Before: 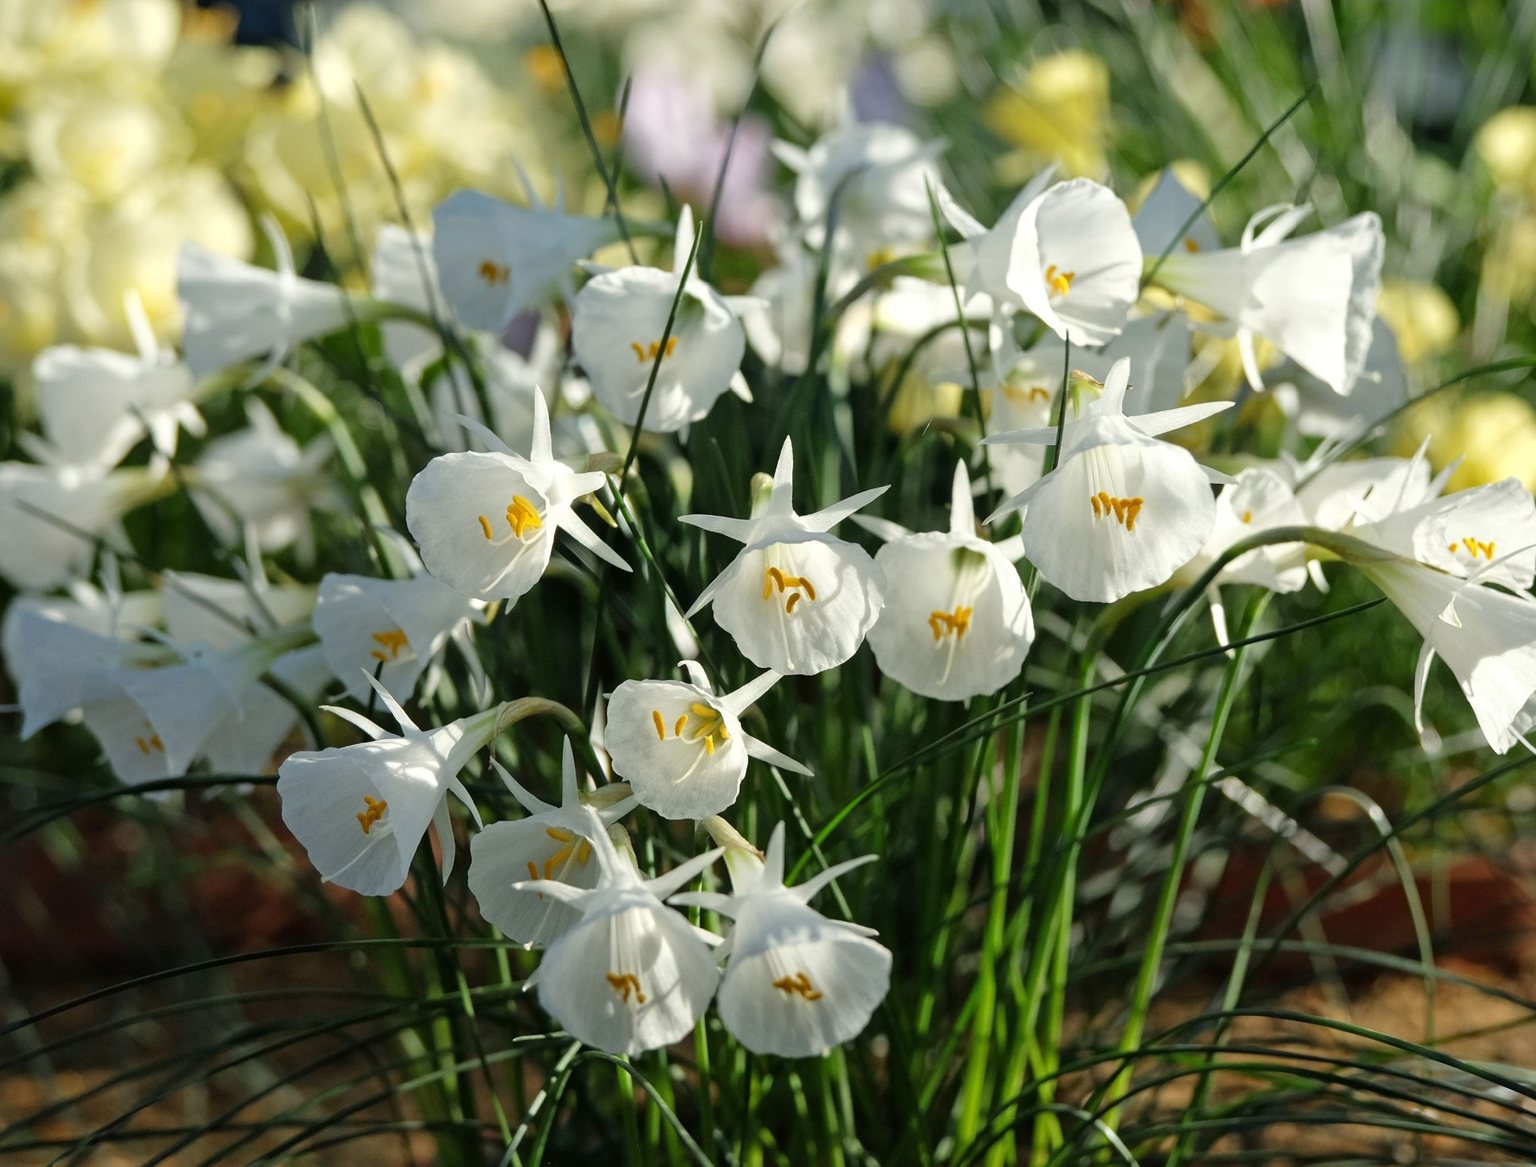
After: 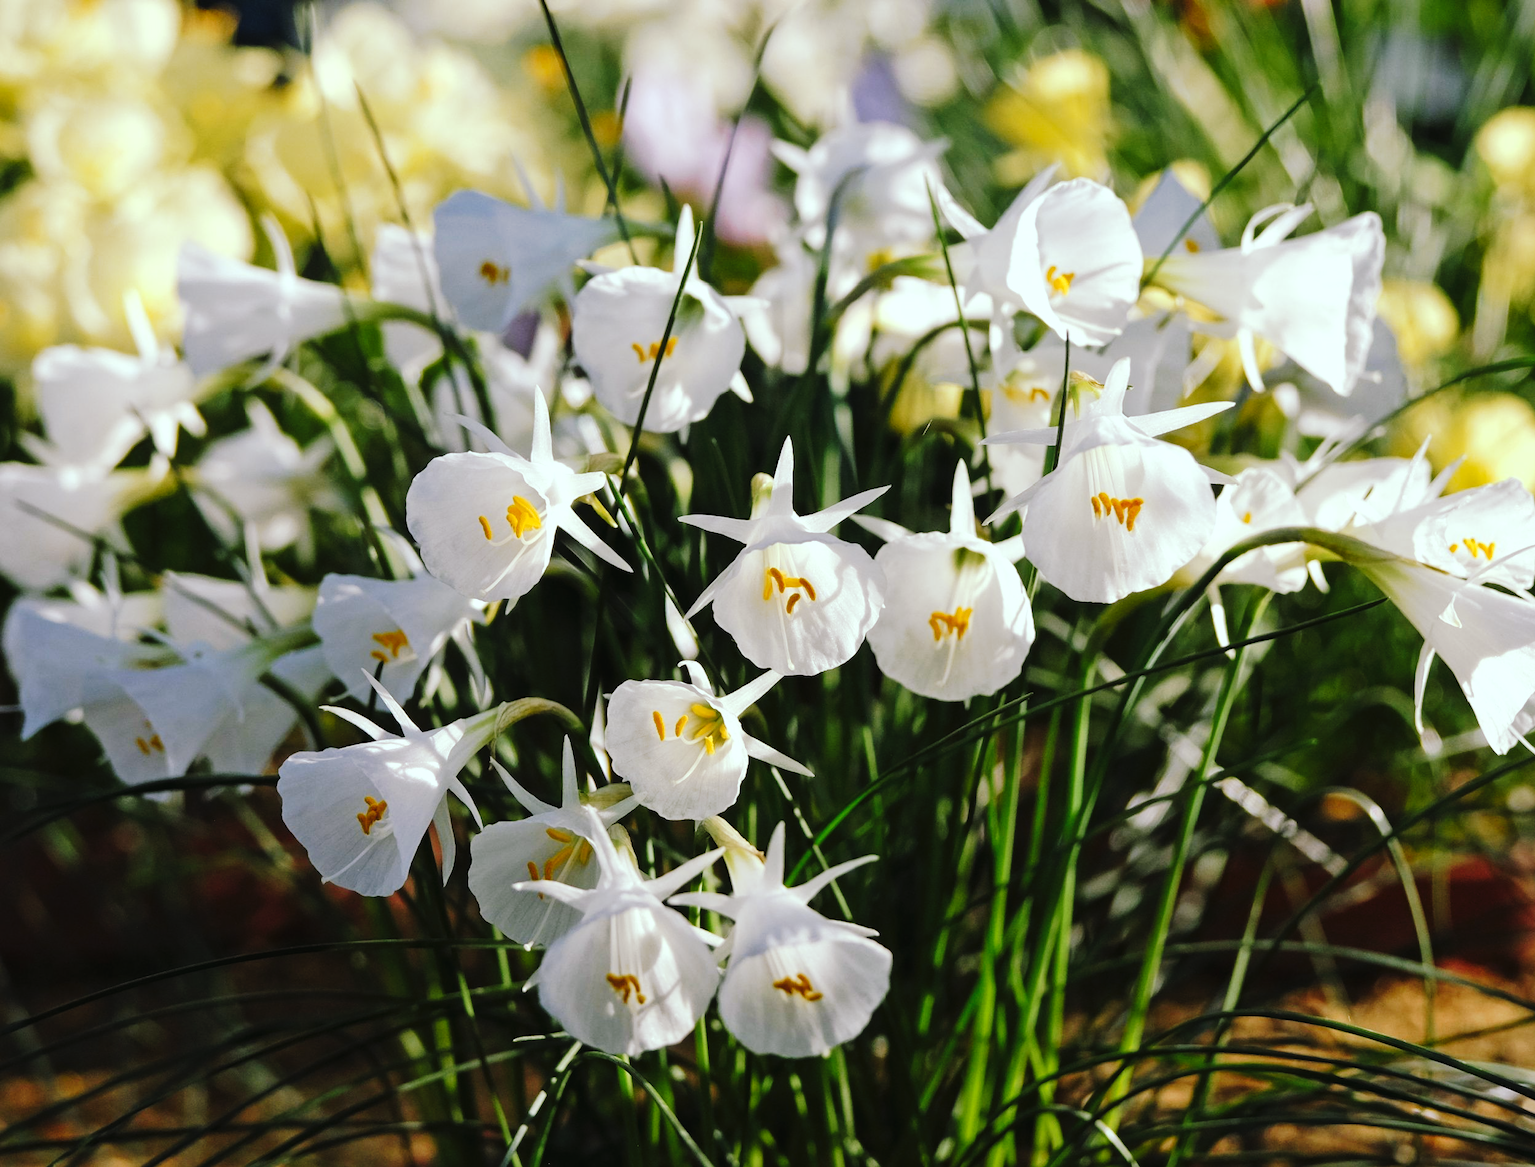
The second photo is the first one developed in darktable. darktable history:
tone curve: curves: ch0 [(0, 0) (0.003, 0.018) (0.011, 0.021) (0.025, 0.028) (0.044, 0.039) (0.069, 0.05) (0.1, 0.06) (0.136, 0.081) (0.177, 0.117) (0.224, 0.161) (0.277, 0.226) (0.335, 0.315) (0.399, 0.421) (0.468, 0.53) (0.543, 0.627) (0.623, 0.726) (0.709, 0.789) (0.801, 0.859) (0.898, 0.924) (1, 1)], preserve colors none
color look up table: target L [97.57, 93.49, 88.99, 83.09, 78.94, 76.75, 72.03, 72.57, 63.85, 58.24, 55.07, 34.25, 27.16, 3.936, 200.88, 78.69, 73.53, 63.47, 59.3, 49.22, 54.39, 49.5, 35.35, 30.36, 22.11, 23.94, 19.43, 97.13, 84.15, 80.19, 66.73, 61.5, 56.68, 56.08, 52.23, 59.68, 46.49, 39.37, 35.79, 34.05, 36.1, 19.04, 3.314, 93.57, 76.48, 77.28, 58.08, 43.94, 33.75], target a [-29.25, -31.06, -36.88, -35.51, -63.45, -7.688, -3.285, -2.222, -57.39, -28.38, -14.41, -21.37, -4.061, -6.024, 0, 20.65, 19.98, 44.72, 10.4, 66.06, 50.27, 66.31, 40.51, 6.19, 32.39, 33.7, 24.81, -6.847, 20.3, 28.63, 60.69, 17.89, 67.61, 33.85, 13.25, 47.44, 13.83, 17.08, 32.07, 40.9, 47.27, 25.84, 4.705, -22.2, -1.59, -34.7, -14.92, -15.36, 1.001], target b [48.76, 87.95, 2.766, 52.7, 37.76, 66.37, 35.7, 0.888, 51.93, 24.74, 43.22, 29.55, 35.98, 5.365, -0.001, 18.43, 57.95, 4.957, 22.56, 24.87, 49.39, 42.59, 5.704, 12.89, 4.066, 30.41, 28.36, -5.216, -16.07, -28.58, -50.78, -35.47, -25.34, -26.83, -63.32, -61.88, -18.84, -46.85, -83.25, -22.13, -57.83, -41.51, -24.04, -11.17, -25.13, -11.57, -42.29, -9.255, -28.41], num patches 49
